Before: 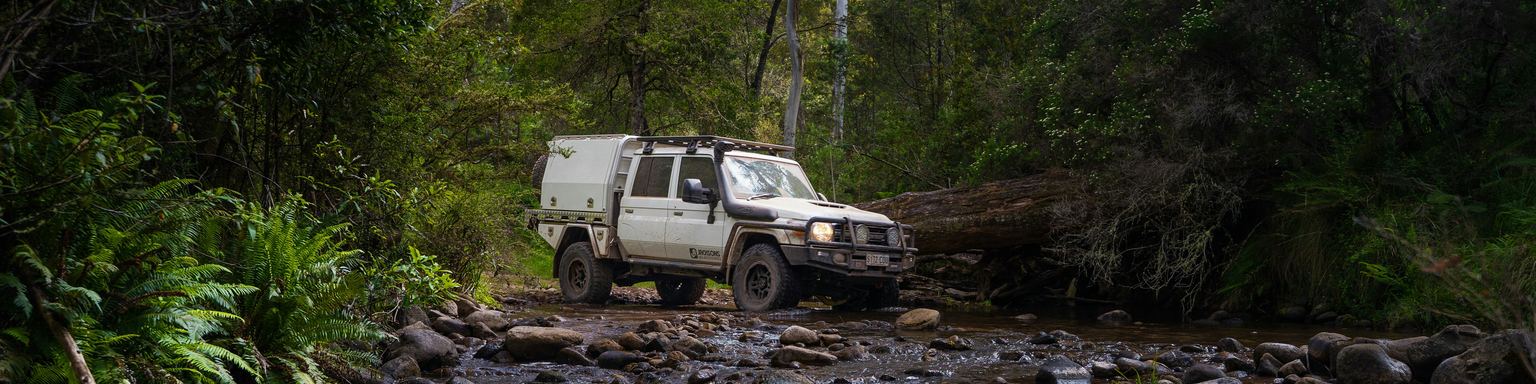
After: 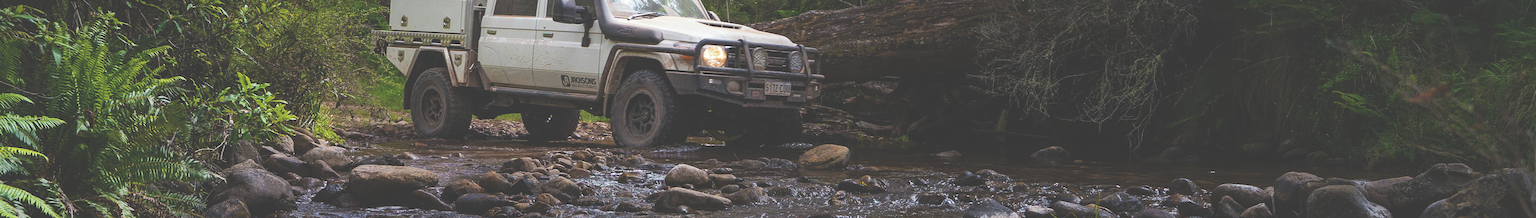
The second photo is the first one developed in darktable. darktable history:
crop and rotate: left 13.239%, top 47.808%, bottom 2.748%
exposure: black level correction -0.041, exposure 0.061 EV, compensate exposure bias true, compensate highlight preservation false
